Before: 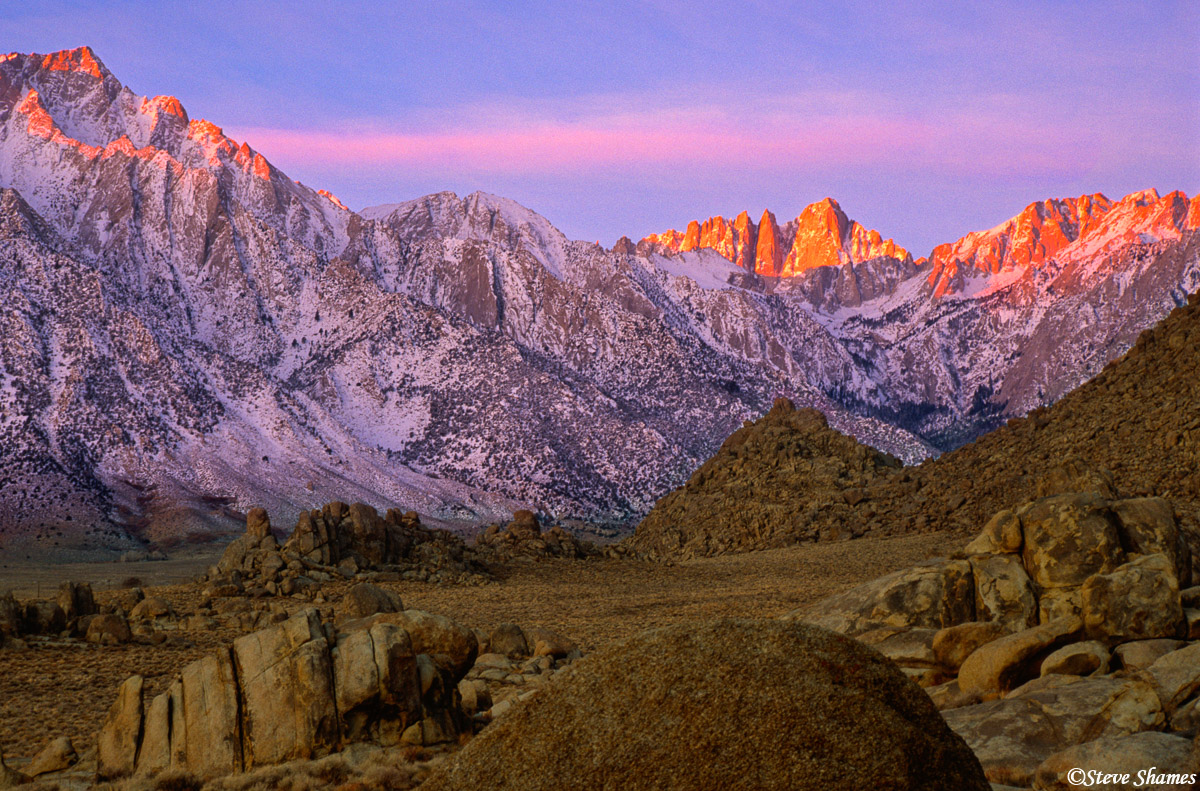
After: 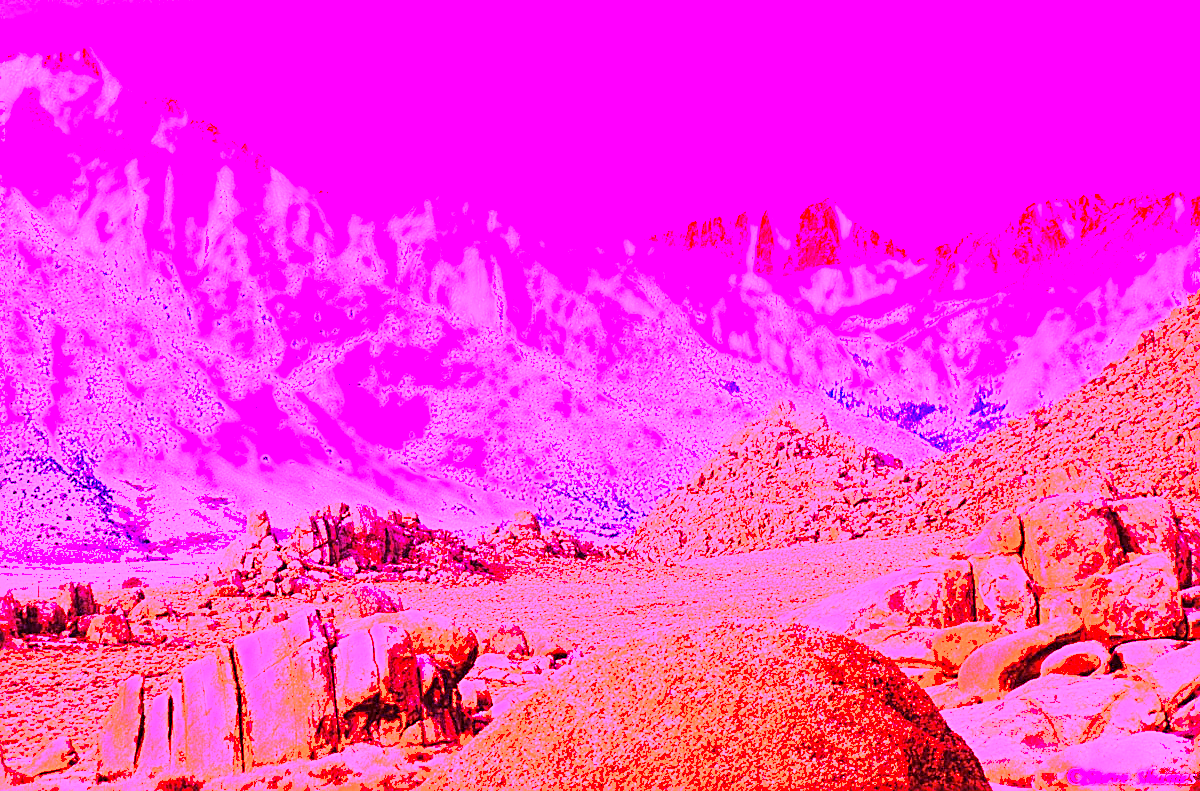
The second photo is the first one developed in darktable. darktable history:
white balance: red 8, blue 8
sharpen: on, module defaults
shadows and highlights: shadows 10, white point adjustment 1, highlights -40
